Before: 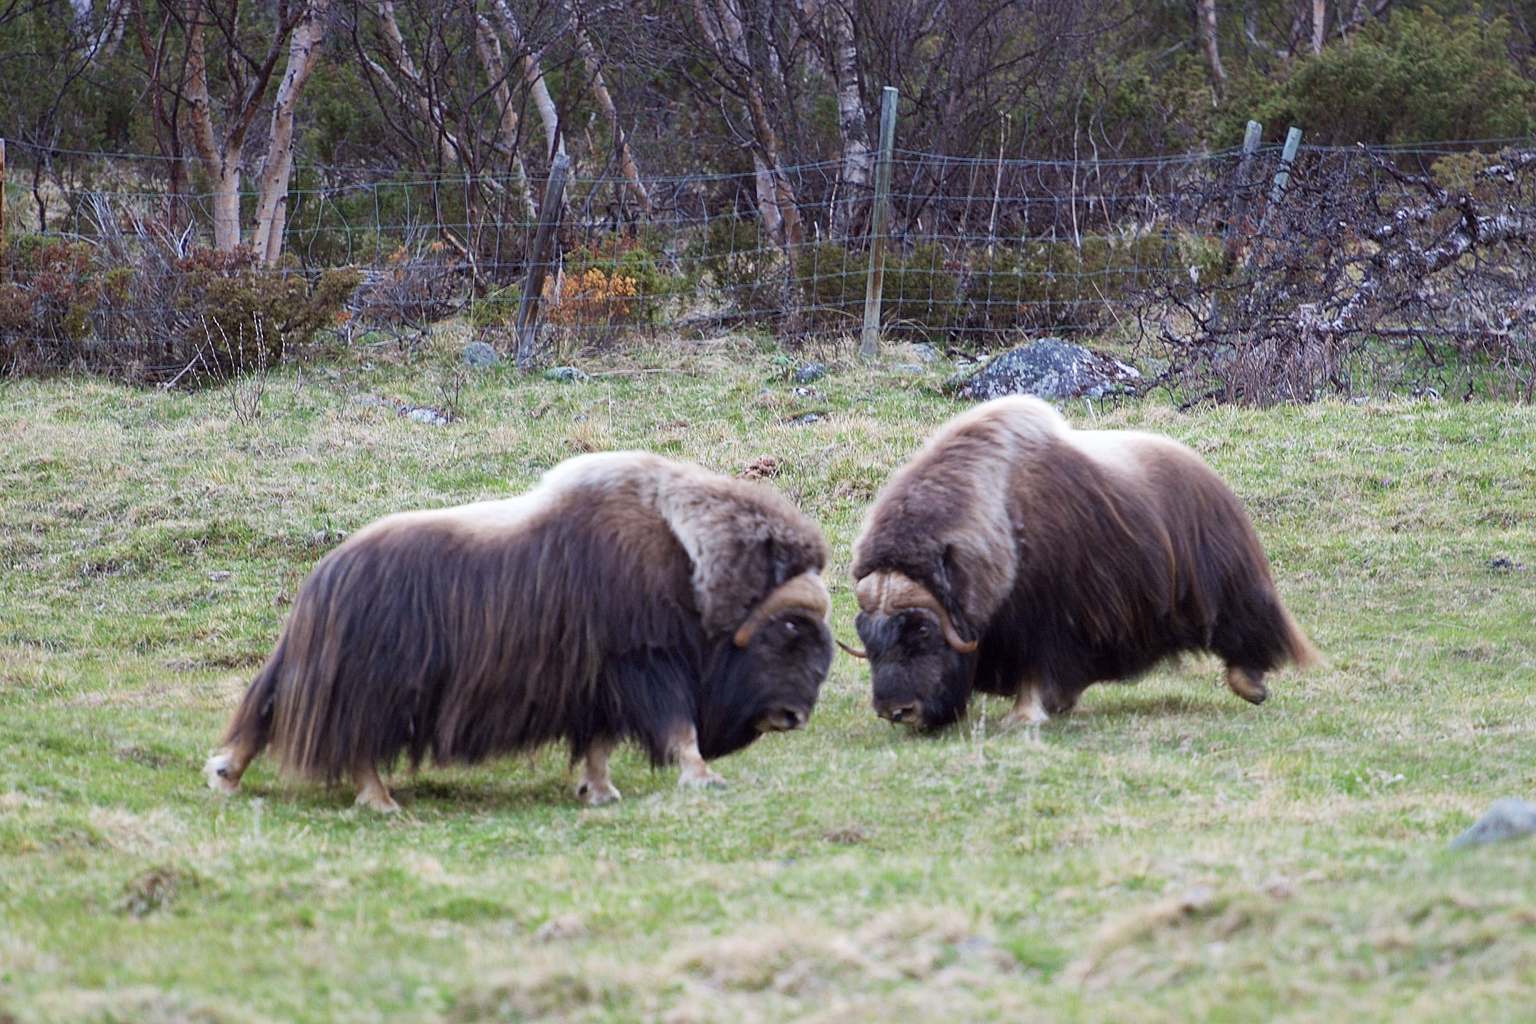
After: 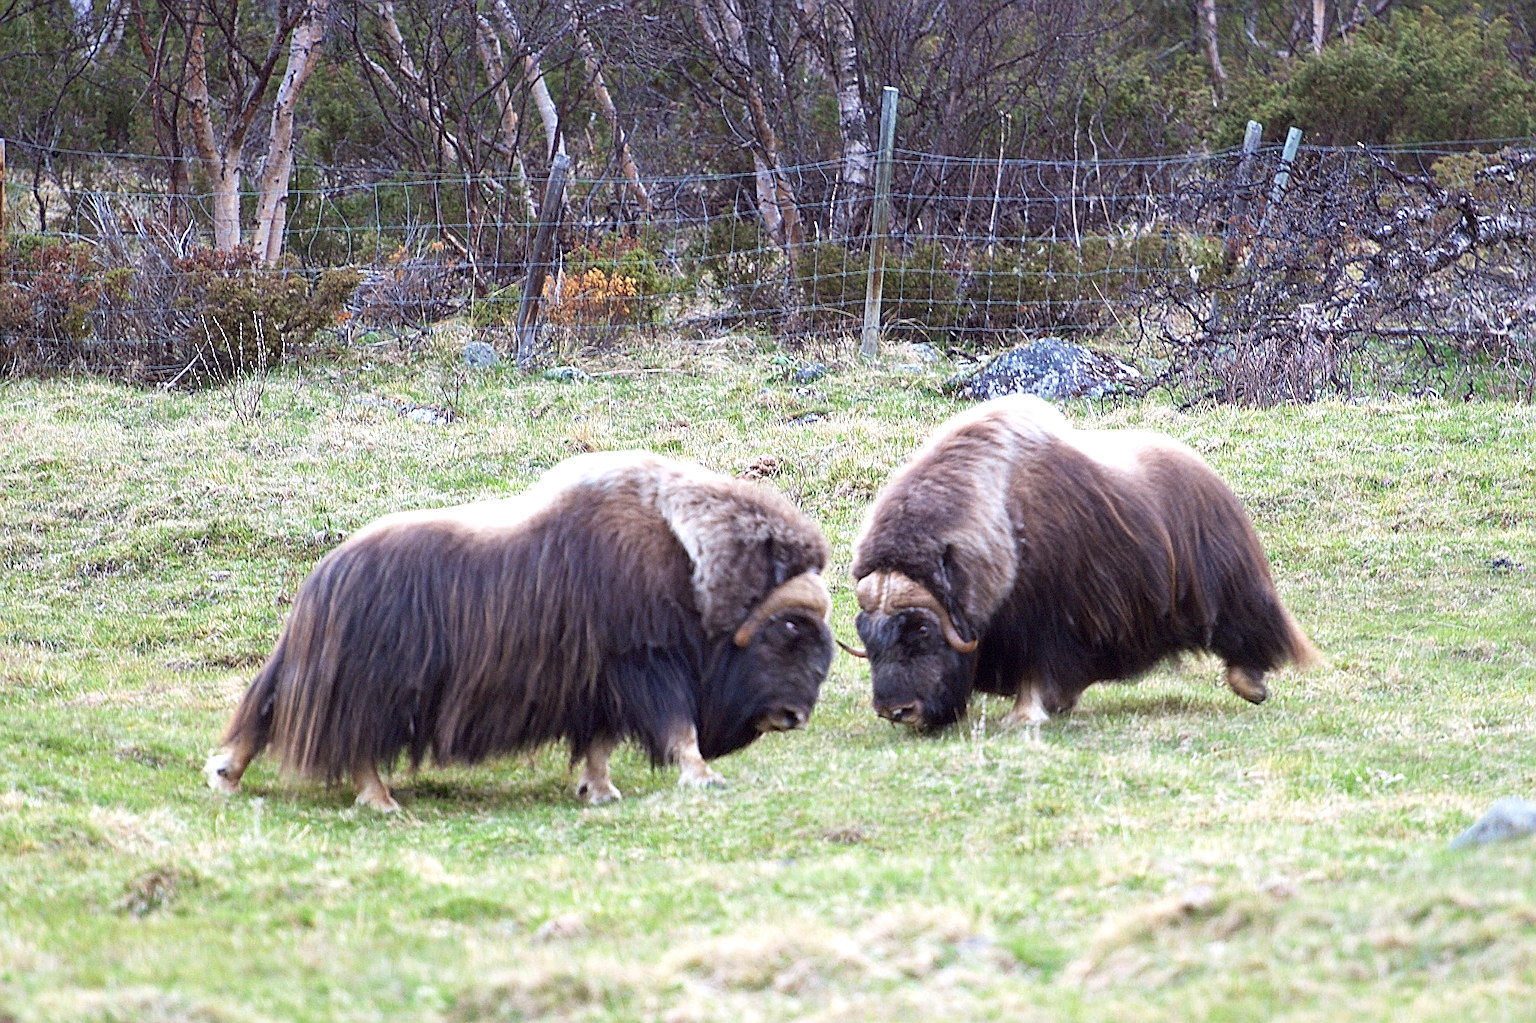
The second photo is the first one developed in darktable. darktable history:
exposure: black level correction 0, exposure 0.6 EV, compensate highlight preservation false
sharpen: on, module defaults
